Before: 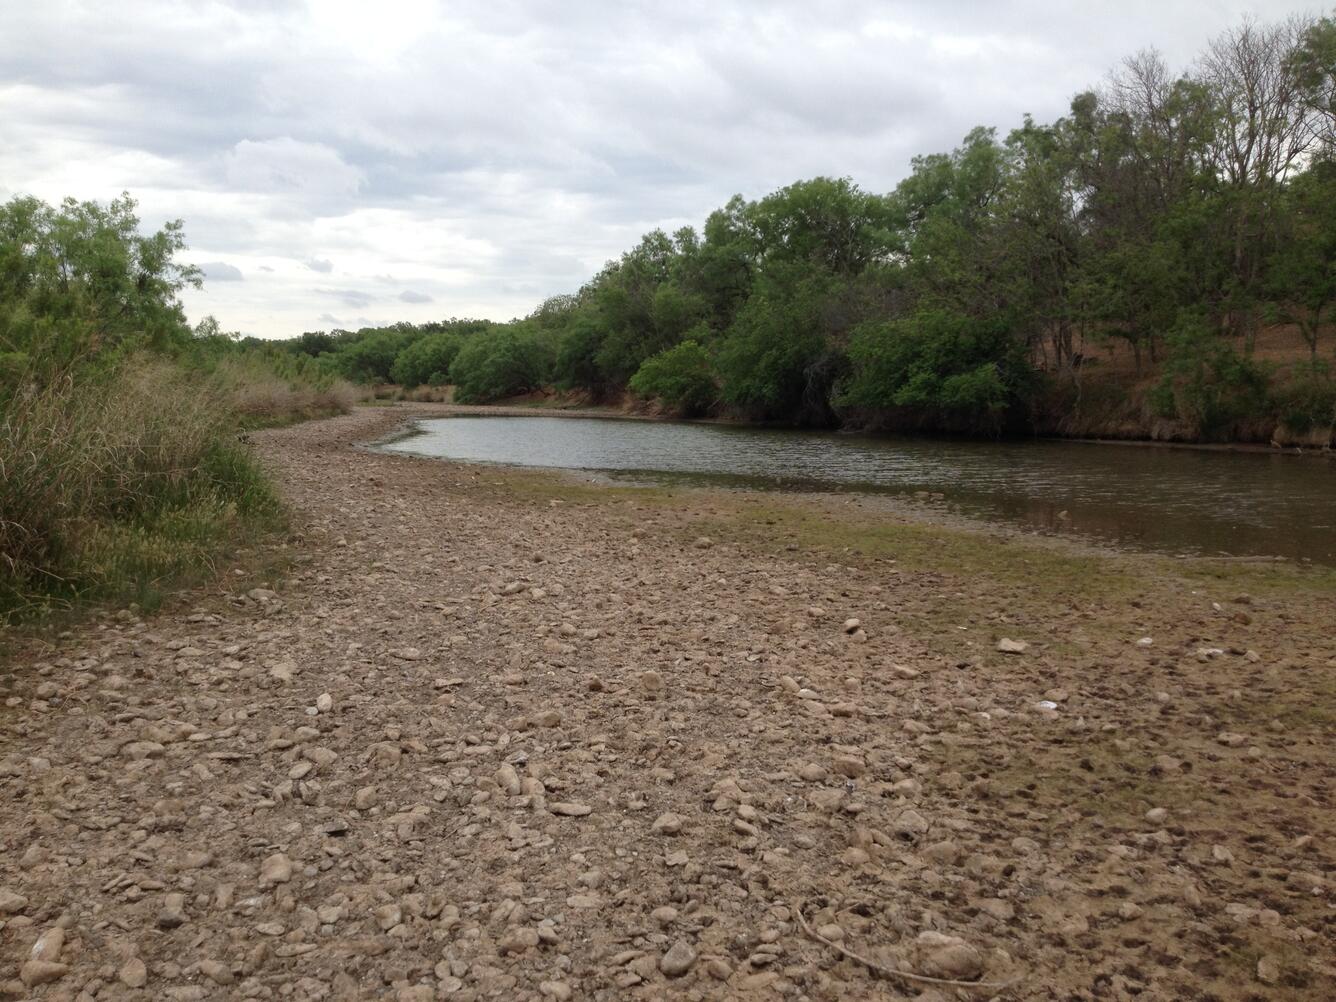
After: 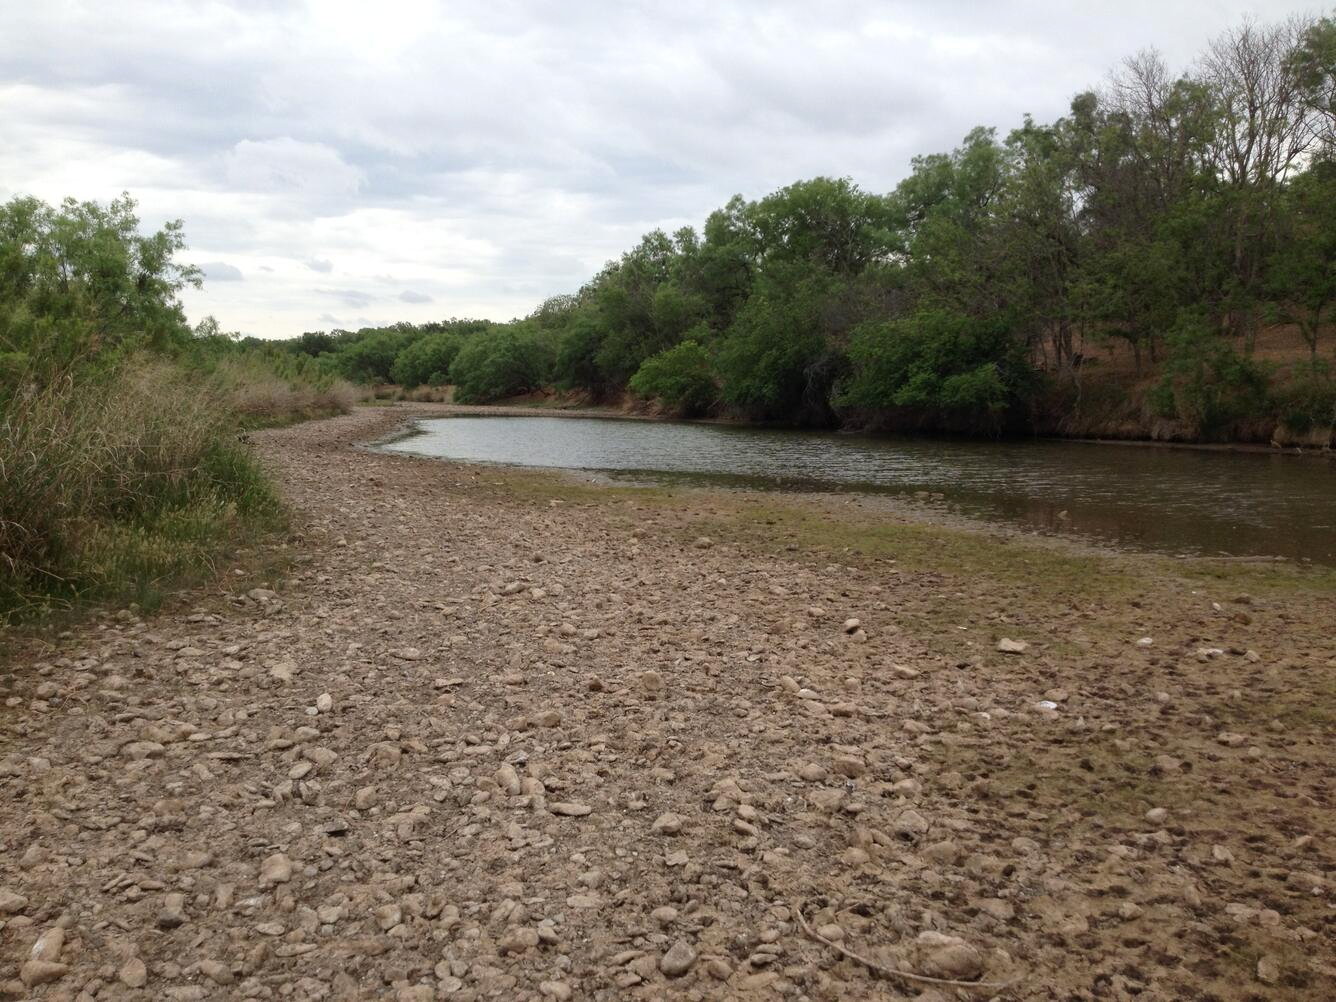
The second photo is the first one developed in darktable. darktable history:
contrast brightness saturation: contrast 0.105, brightness 0.021, saturation 0.017
